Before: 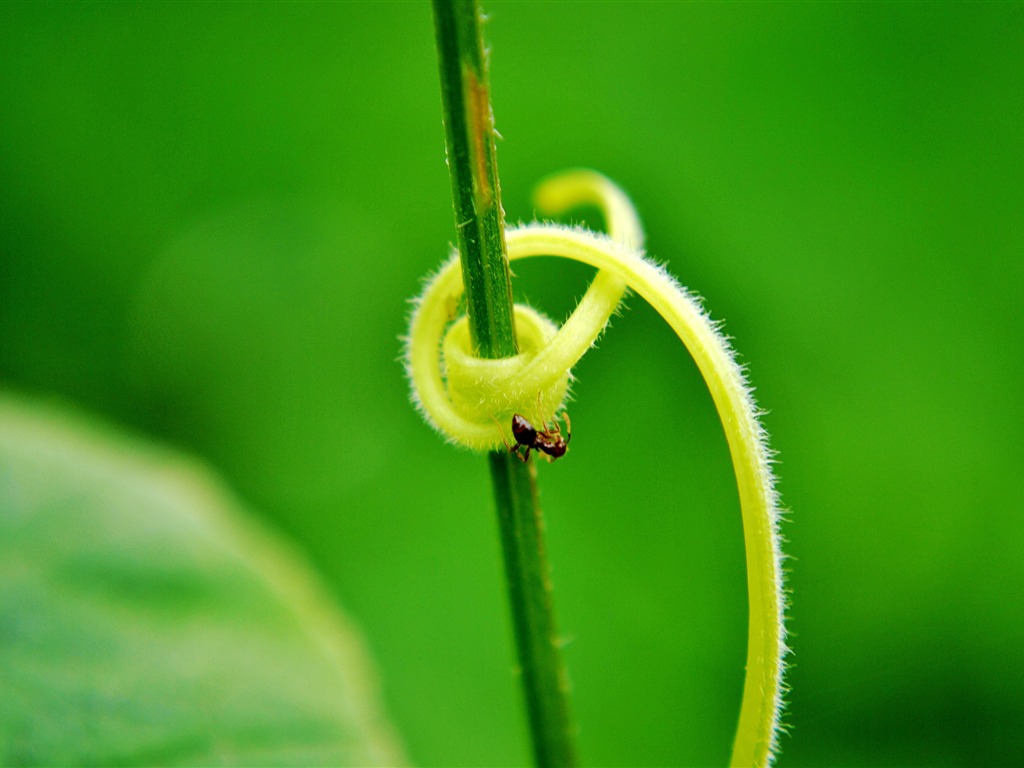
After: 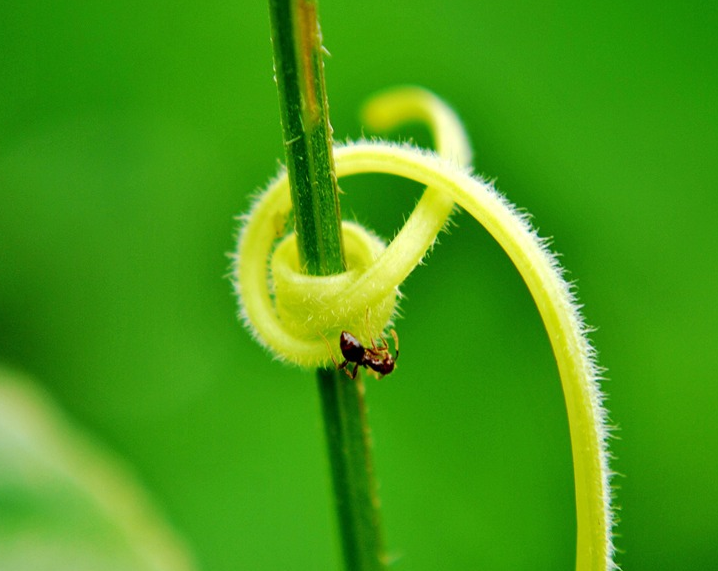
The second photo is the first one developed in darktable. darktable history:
crop and rotate: left 16.884%, top 10.907%, right 12.958%, bottom 14.719%
